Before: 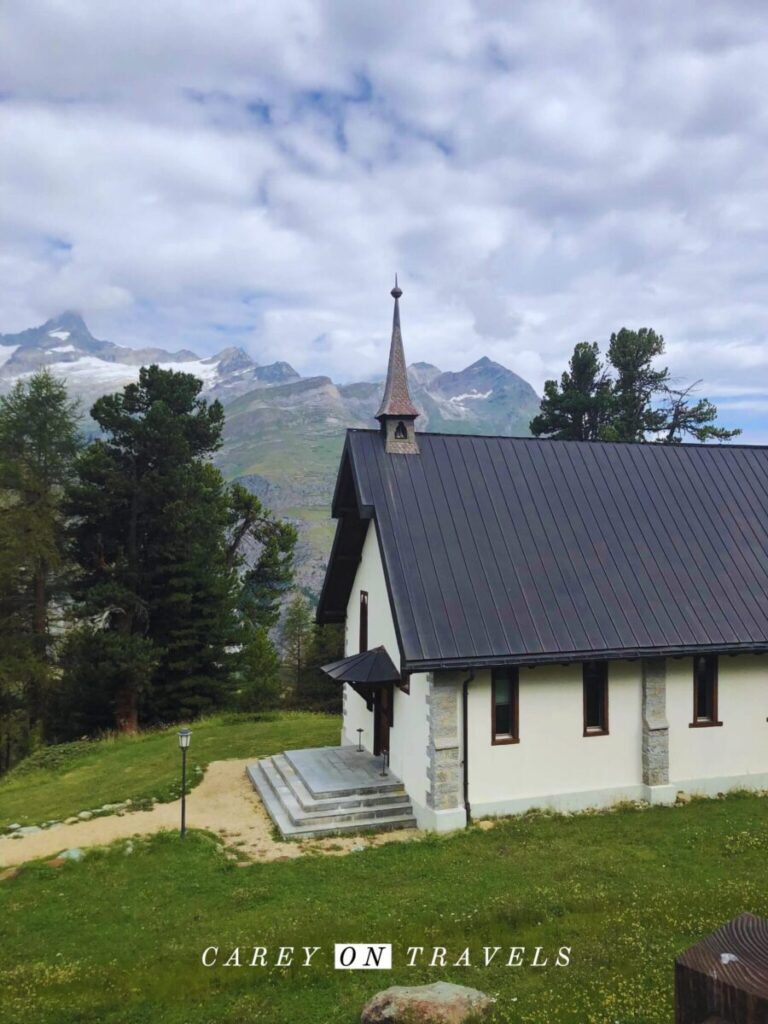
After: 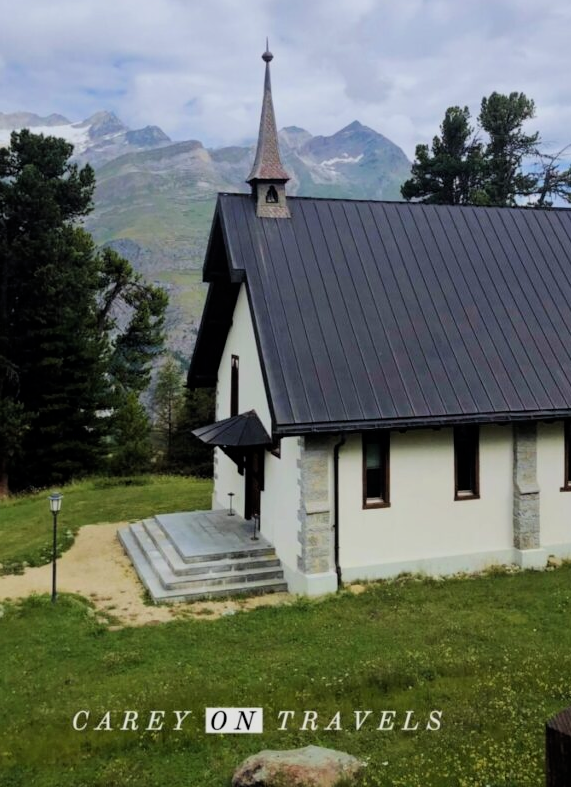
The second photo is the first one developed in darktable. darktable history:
filmic rgb: black relative exposure -7.72 EV, white relative exposure 4.43 EV, target black luminance 0%, hardness 3.76, latitude 50.54%, contrast 1.074, highlights saturation mix 8.65%, shadows ↔ highlights balance -0.225%, color science v6 (2022)
crop: left 16.837%, top 23.114%, right 8.773%
